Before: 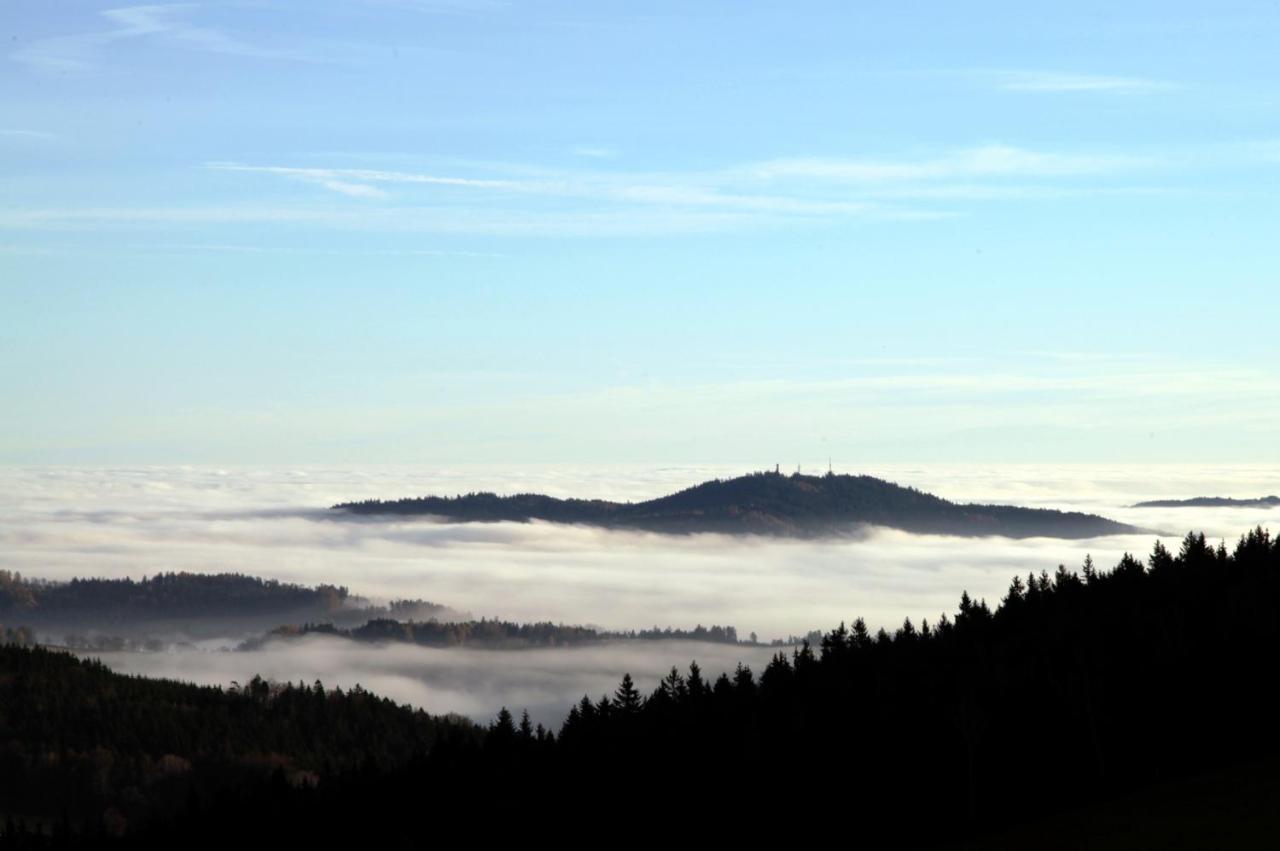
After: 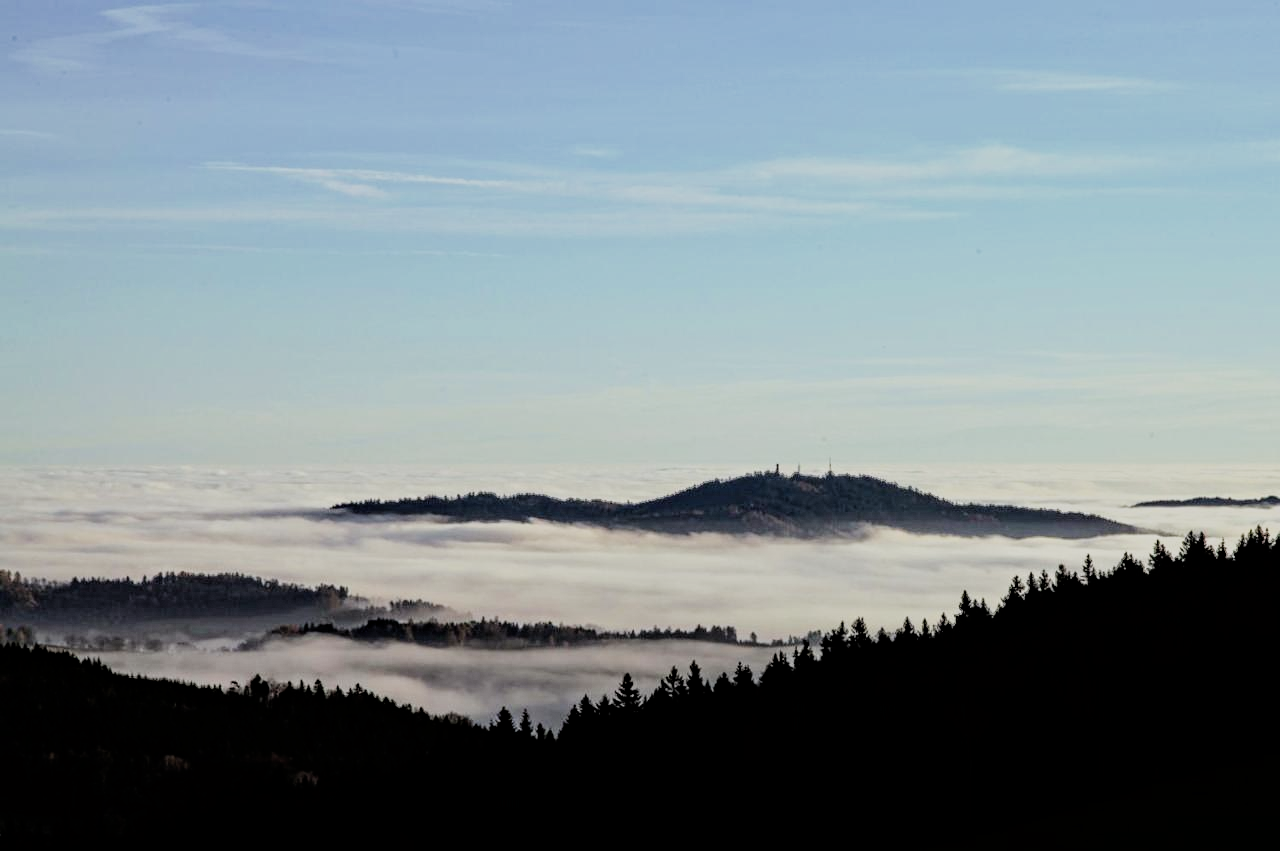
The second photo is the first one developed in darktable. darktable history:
filmic rgb: black relative exposure -6.98 EV, white relative exposure 5.63 EV, hardness 2.86
haze removal: compatibility mode true, adaptive false
contrast equalizer: octaves 7, y [[0.5, 0.542, 0.583, 0.625, 0.667, 0.708], [0.5 ×6], [0.5 ×6], [0 ×6], [0 ×6]]
